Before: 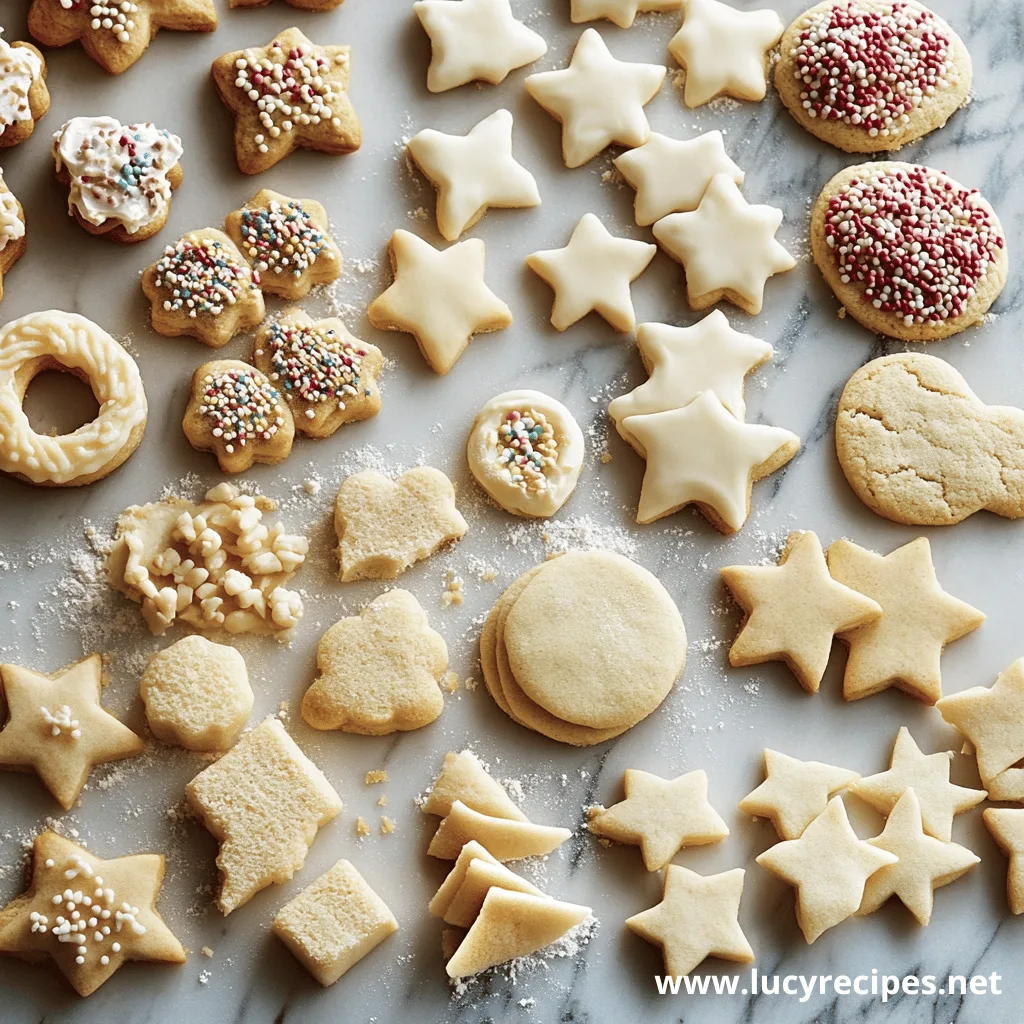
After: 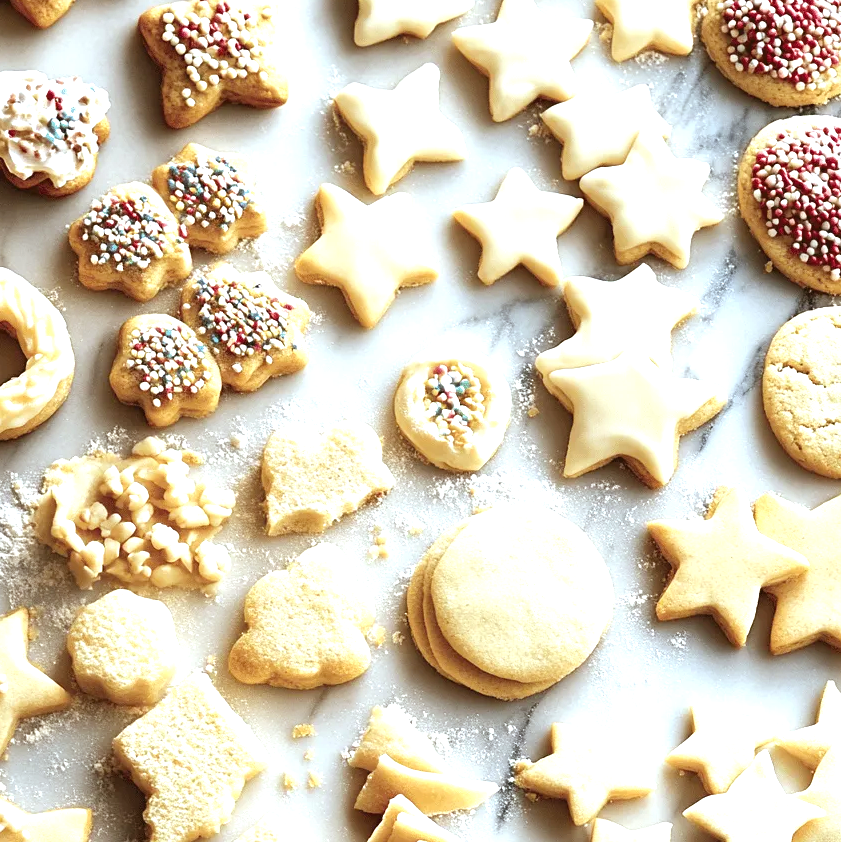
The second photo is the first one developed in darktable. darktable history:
exposure: exposure 1 EV, compensate highlight preservation false
crop and rotate: left 7.196%, top 4.574%, right 10.605%, bottom 13.178%
white balance: red 0.925, blue 1.046
color balance: lift [0.998, 0.998, 1.001, 1.002], gamma [0.995, 1.025, 0.992, 0.975], gain [0.995, 1.02, 0.997, 0.98]
